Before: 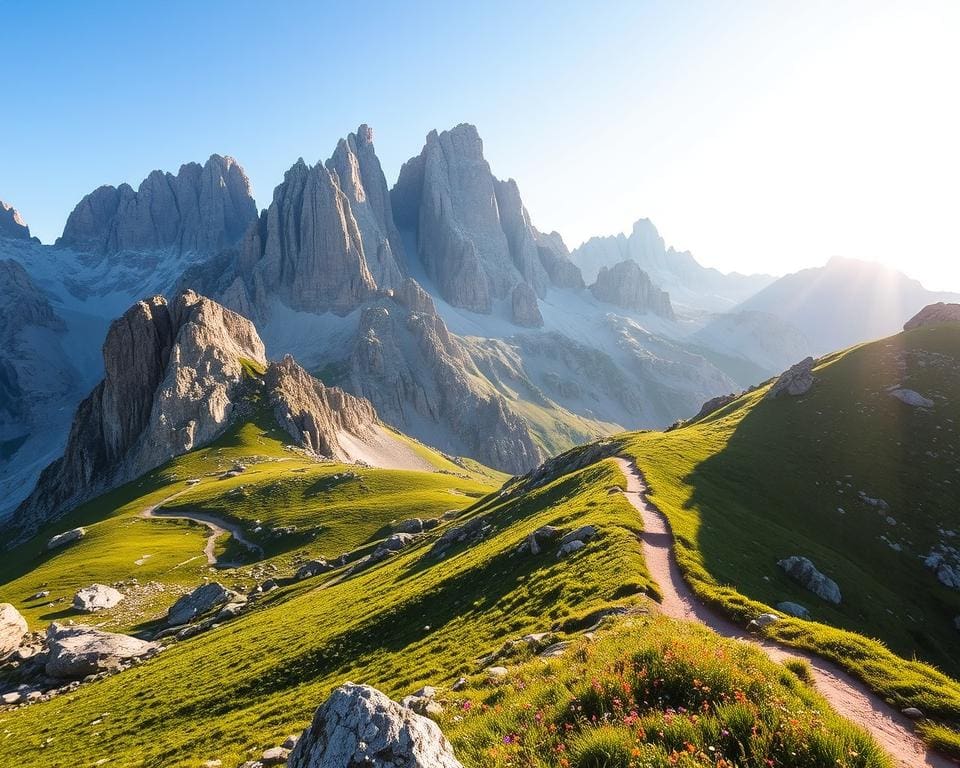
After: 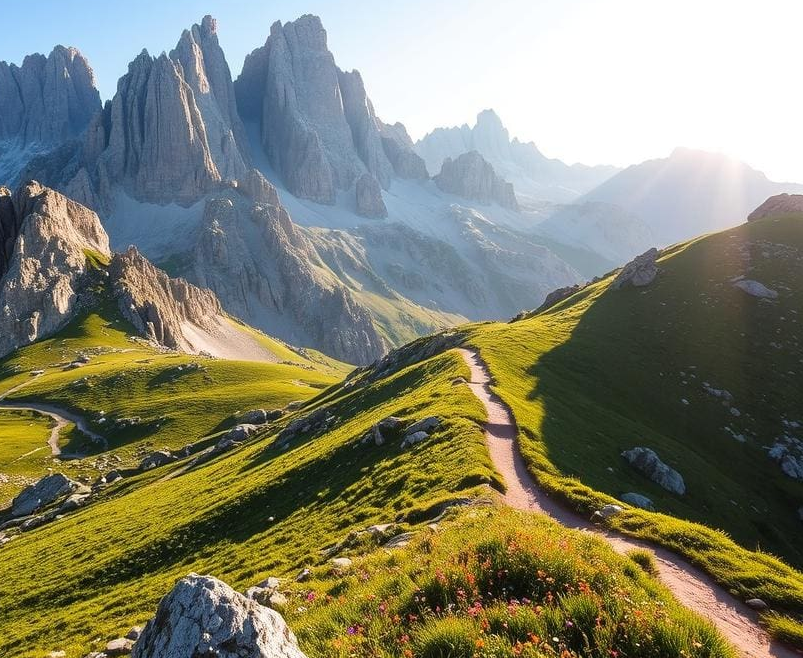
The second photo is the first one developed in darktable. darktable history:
exposure: compensate highlight preservation false
crop: left 16.315%, top 14.246%
